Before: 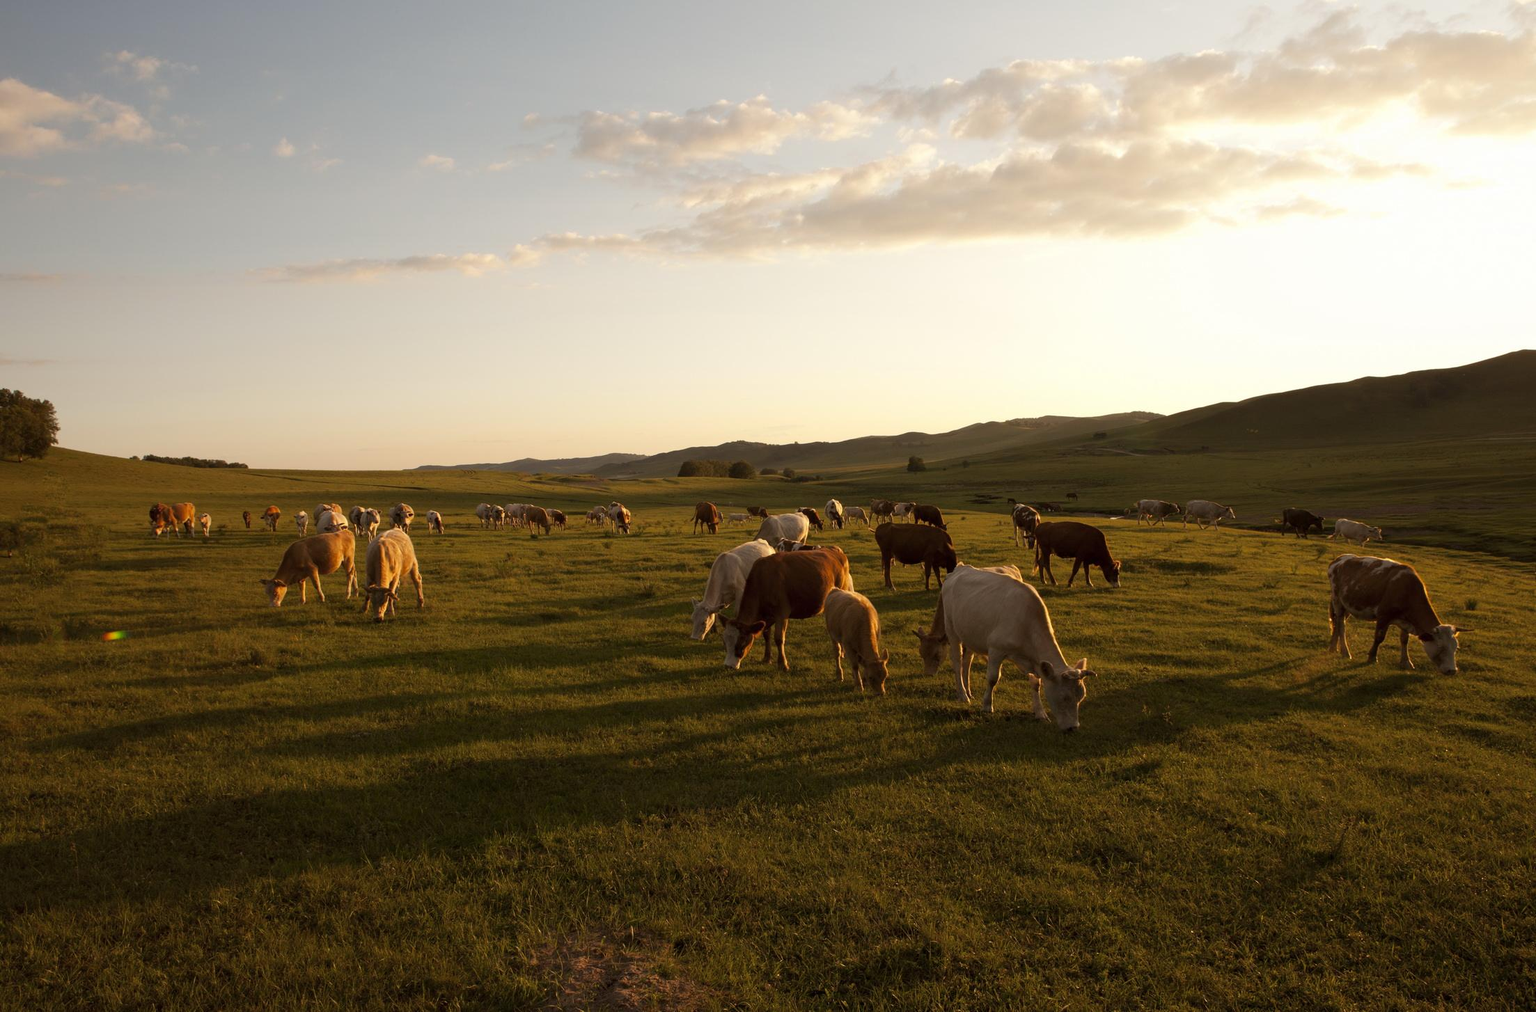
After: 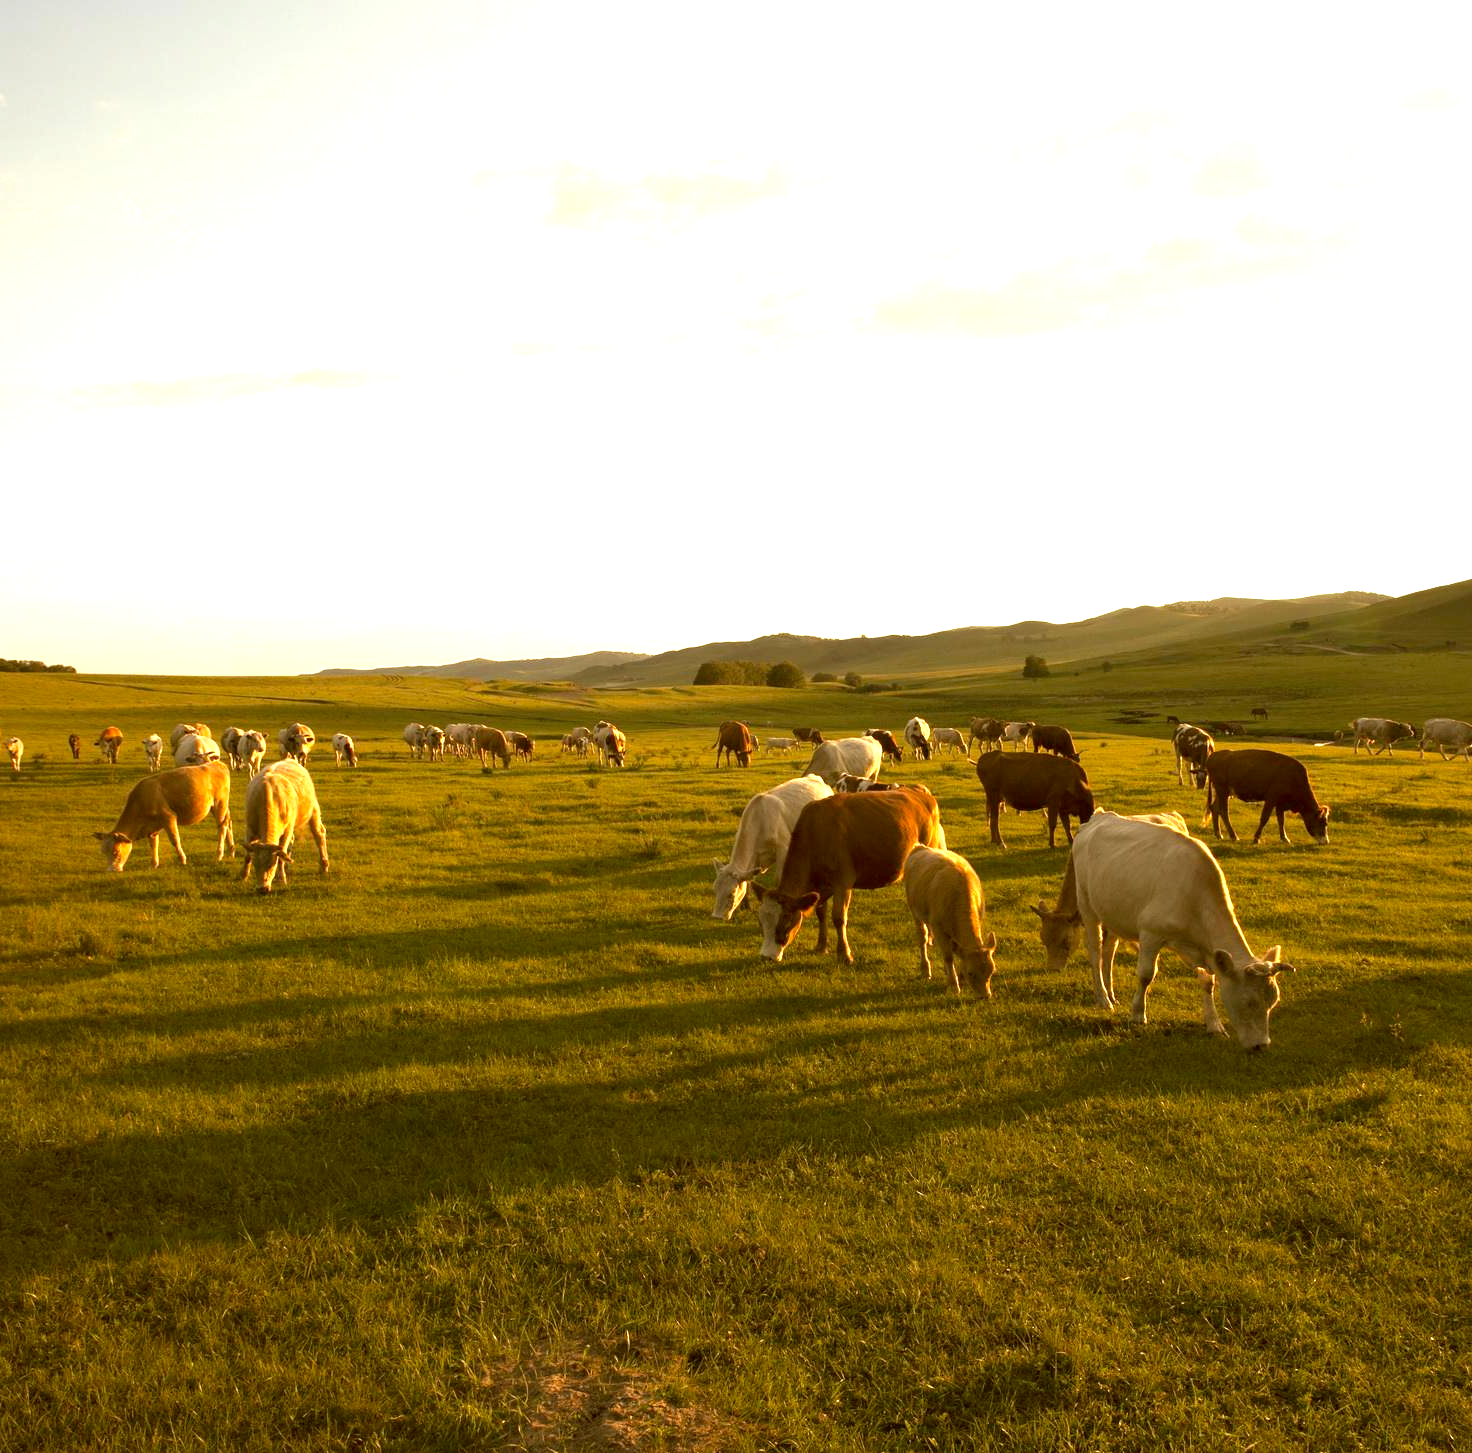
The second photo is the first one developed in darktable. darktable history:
crop and rotate: left 12.716%, right 20.542%
exposure: black level correction 0, exposure 1.454 EV, compensate highlight preservation false
color correction: highlights a* -1.4, highlights b* 10.01, shadows a* 0.801, shadows b* 19.11
